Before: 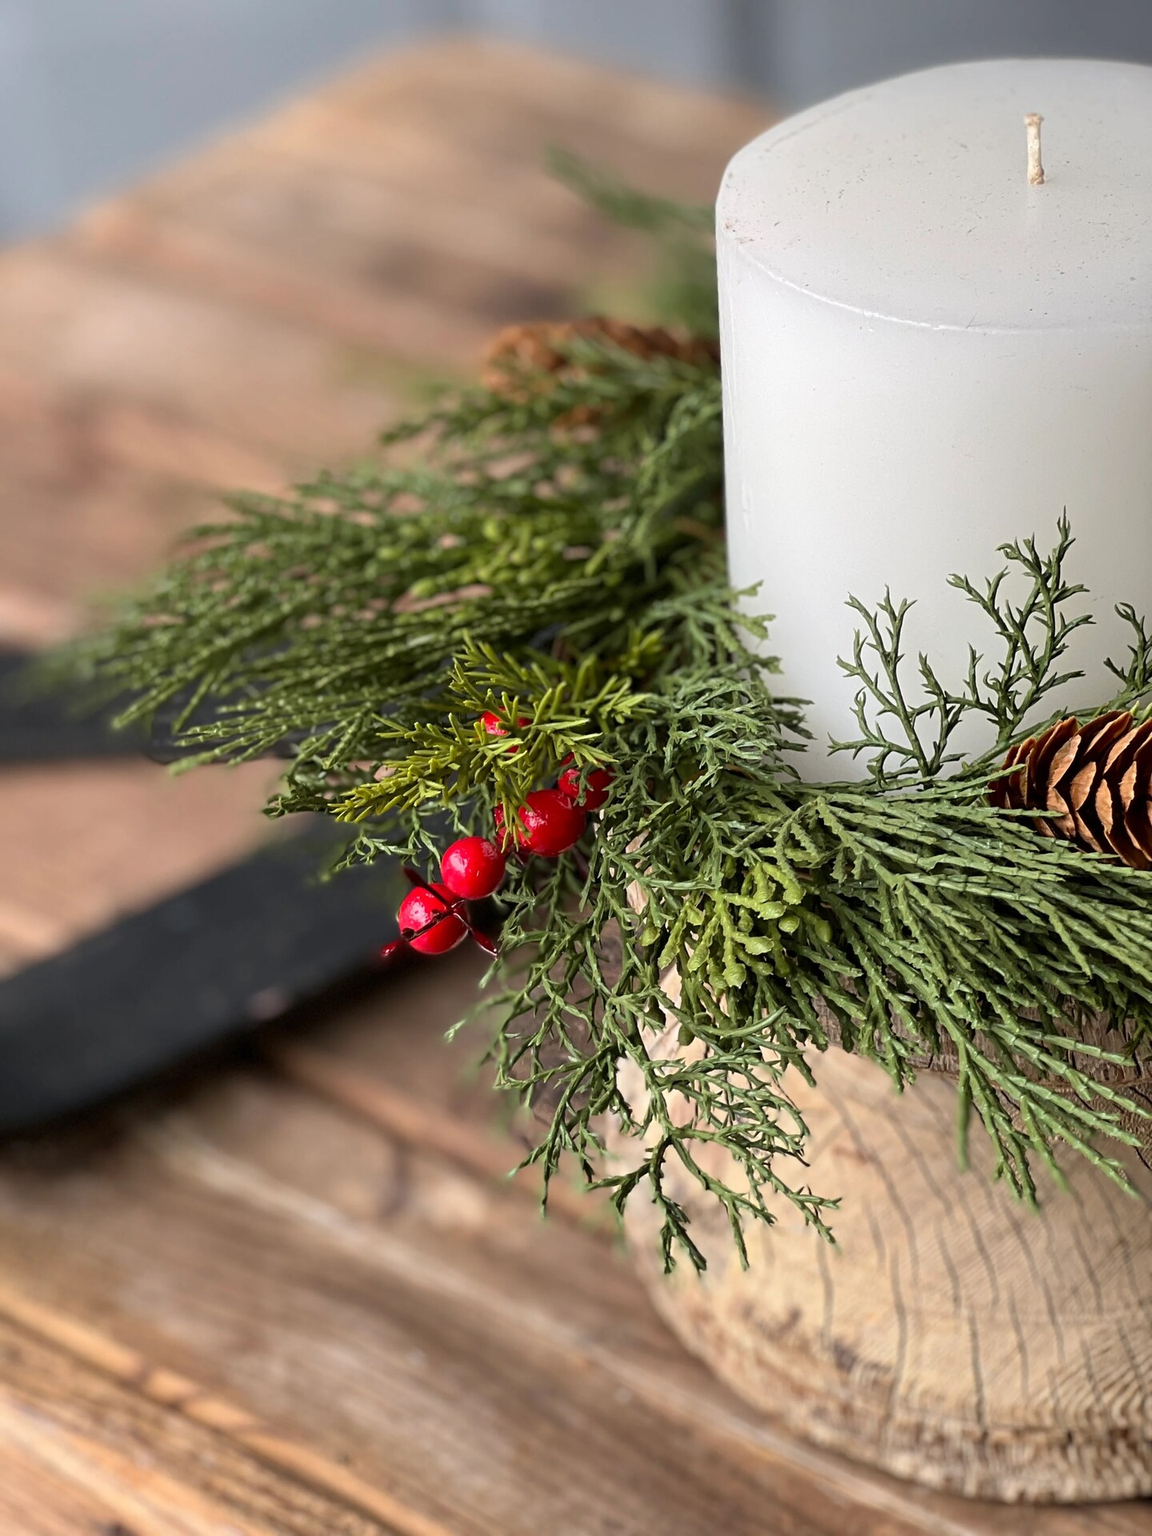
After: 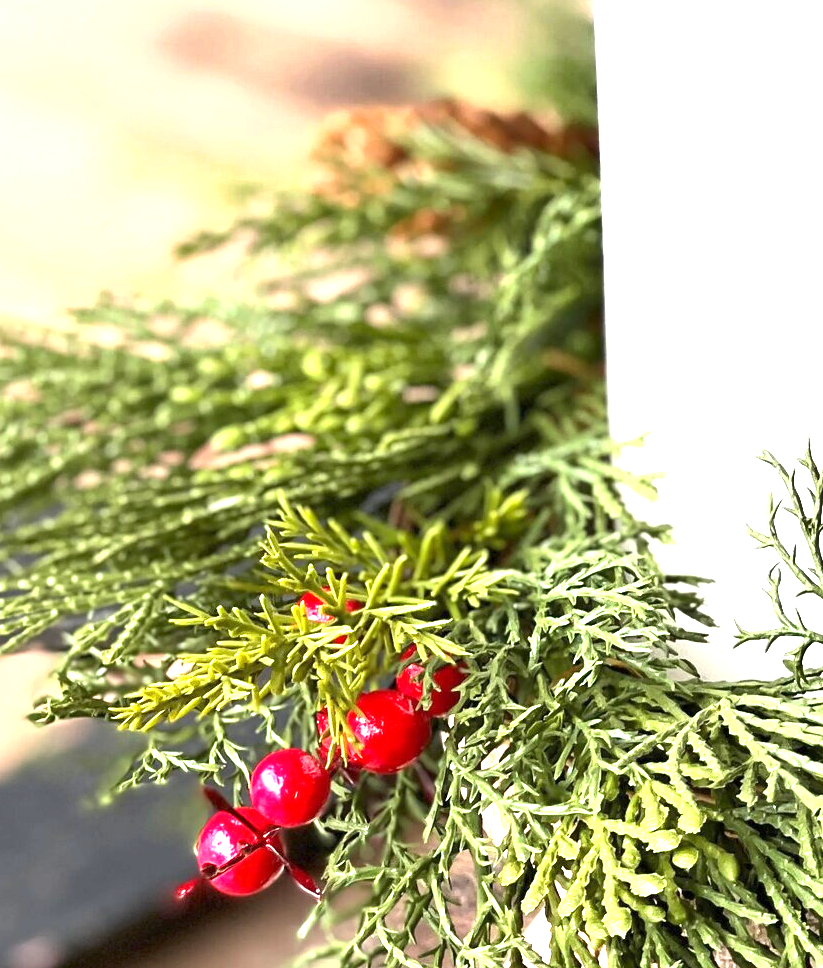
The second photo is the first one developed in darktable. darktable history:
shadows and highlights: shadows 37.27, highlights -28.18, soften with gaussian
exposure: exposure 2.003 EV, compensate highlight preservation false
crop: left 20.932%, top 15.471%, right 21.848%, bottom 34.081%
